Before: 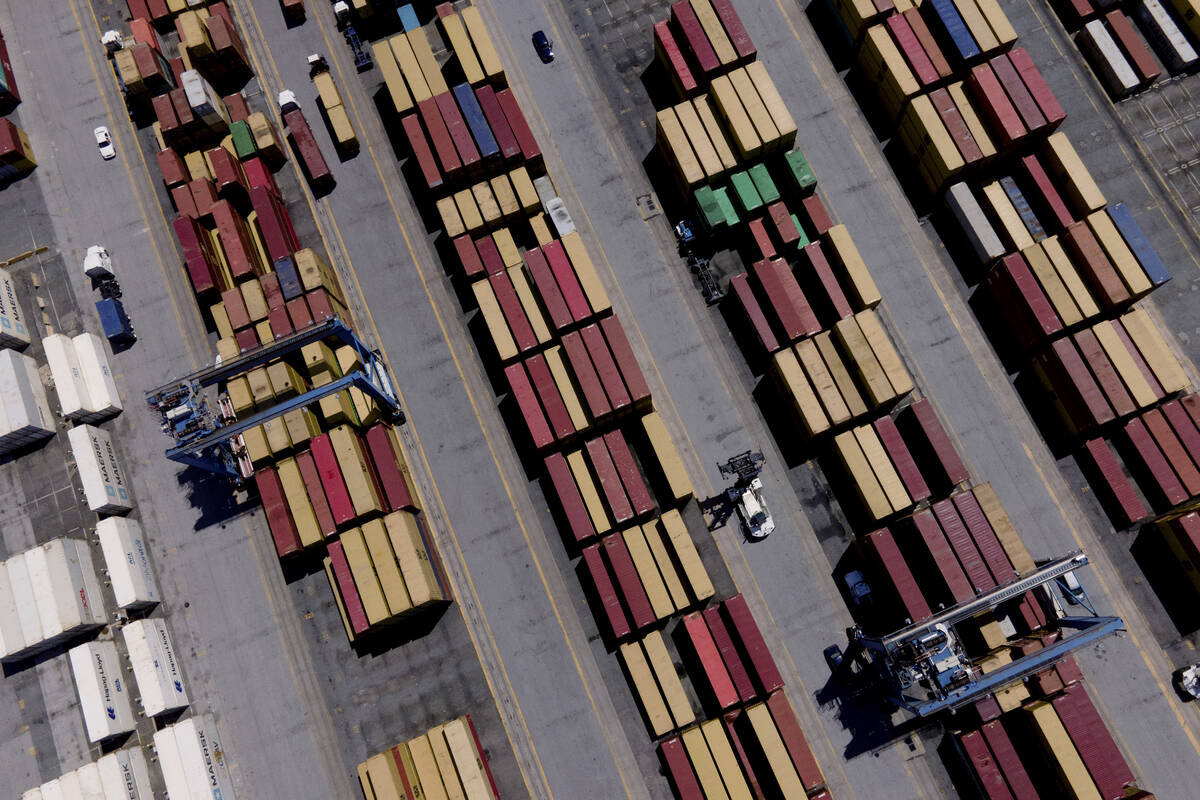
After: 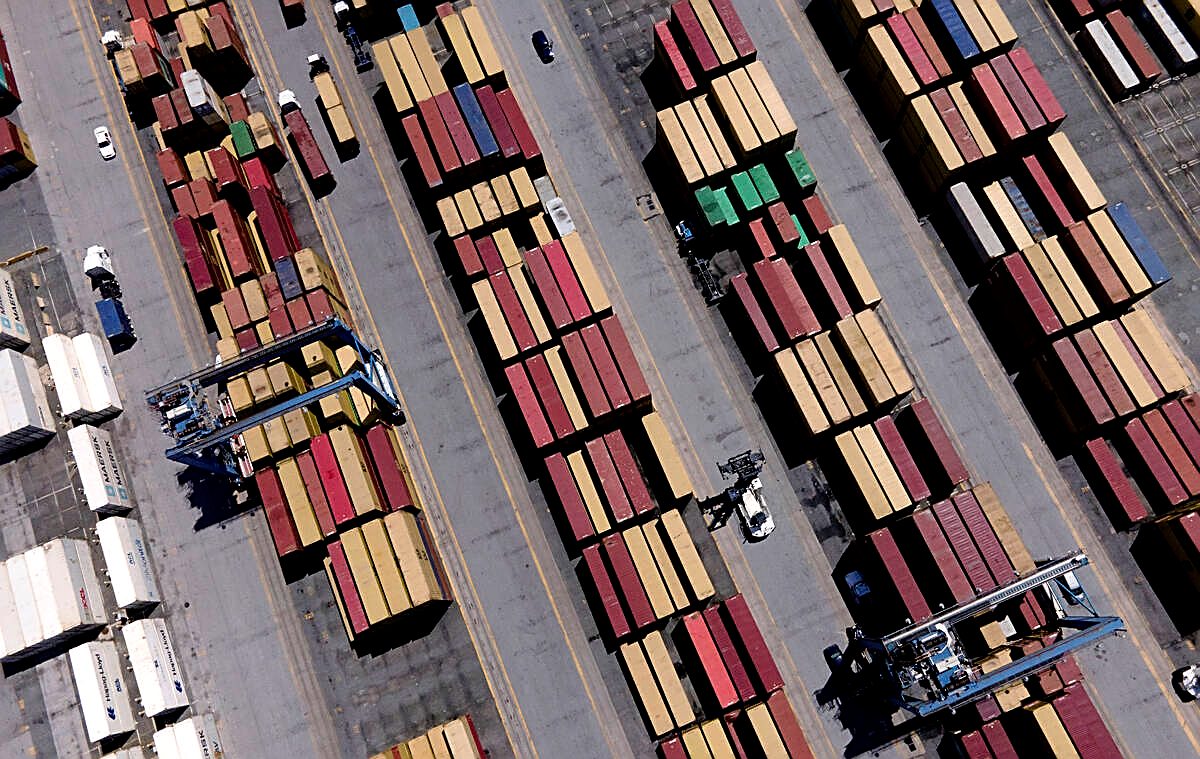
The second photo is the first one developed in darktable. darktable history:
crop and rotate: top 0.009%, bottom 5.093%
tone equalizer: -8 EV -0.382 EV, -7 EV -0.373 EV, -6 EV -0.33 EV, -5 EV -0.23 EV, -3 EV 0.235 EV, -2 EV 0.322 EV, -1 EV 0.402 EV, +0 EV 0.433 EV, smoothing 1
sharpen: amount 0.751
